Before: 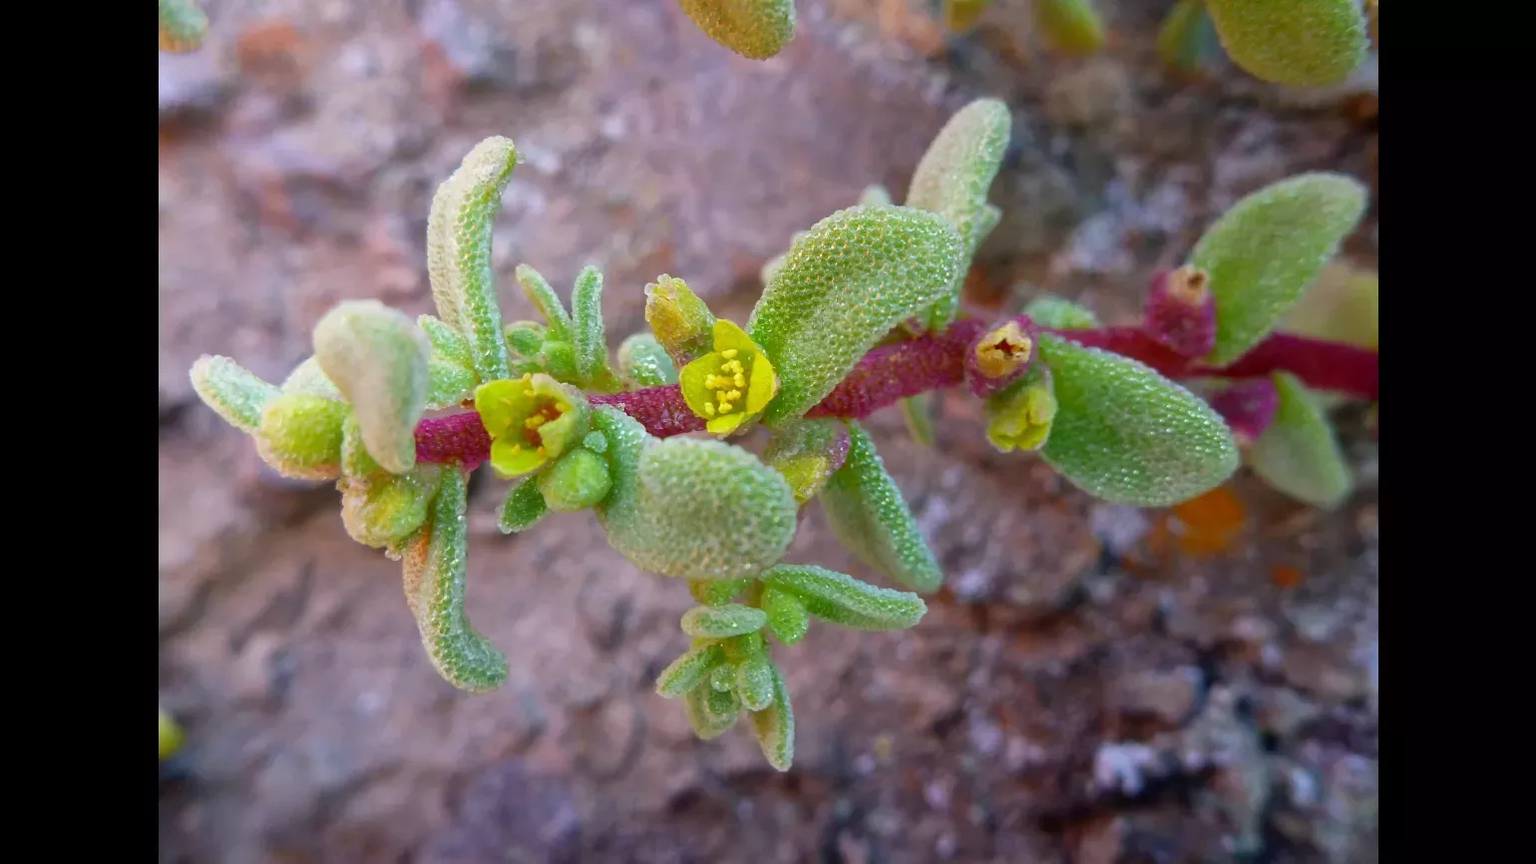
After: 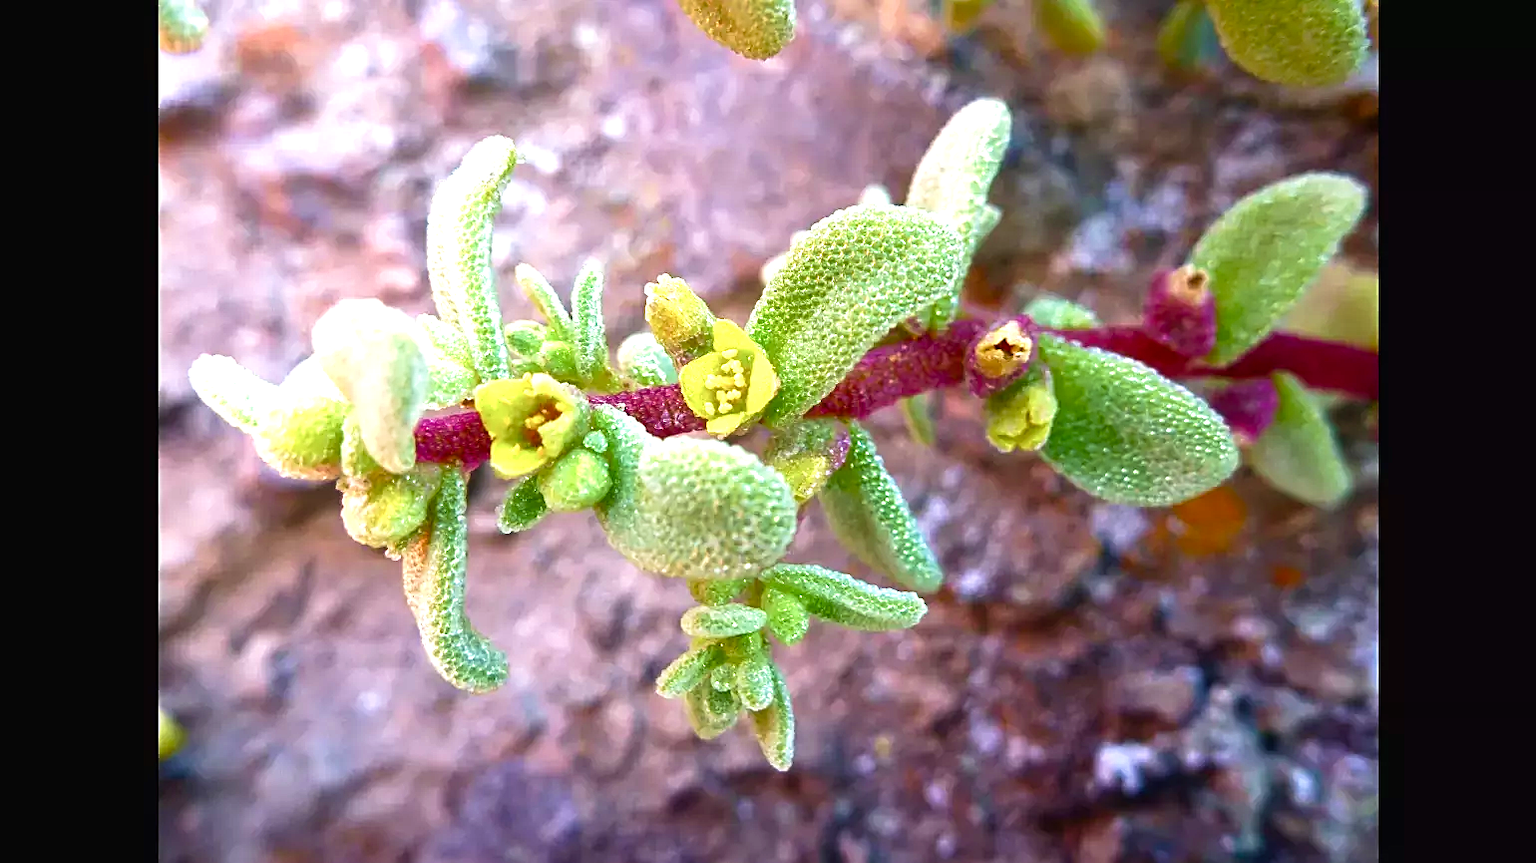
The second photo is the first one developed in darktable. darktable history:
color balance rgb: perceptual saturation grading › global saturation 20%, perceptual saturation grading › highlights -48.897%, perceptual saturation grading › shadows 24.899%, perceptual brilliance grading › global brilliance 19.676%, perceptual brilliance grading › shadows -40.411%, global vibrance 20.515%
velvia: on, module defaults
exposure: black level correction -0.002, exposure 0.547 EV, compensate exposure bias true, compensate highlight preservation false
sharpen: on, module defaults
